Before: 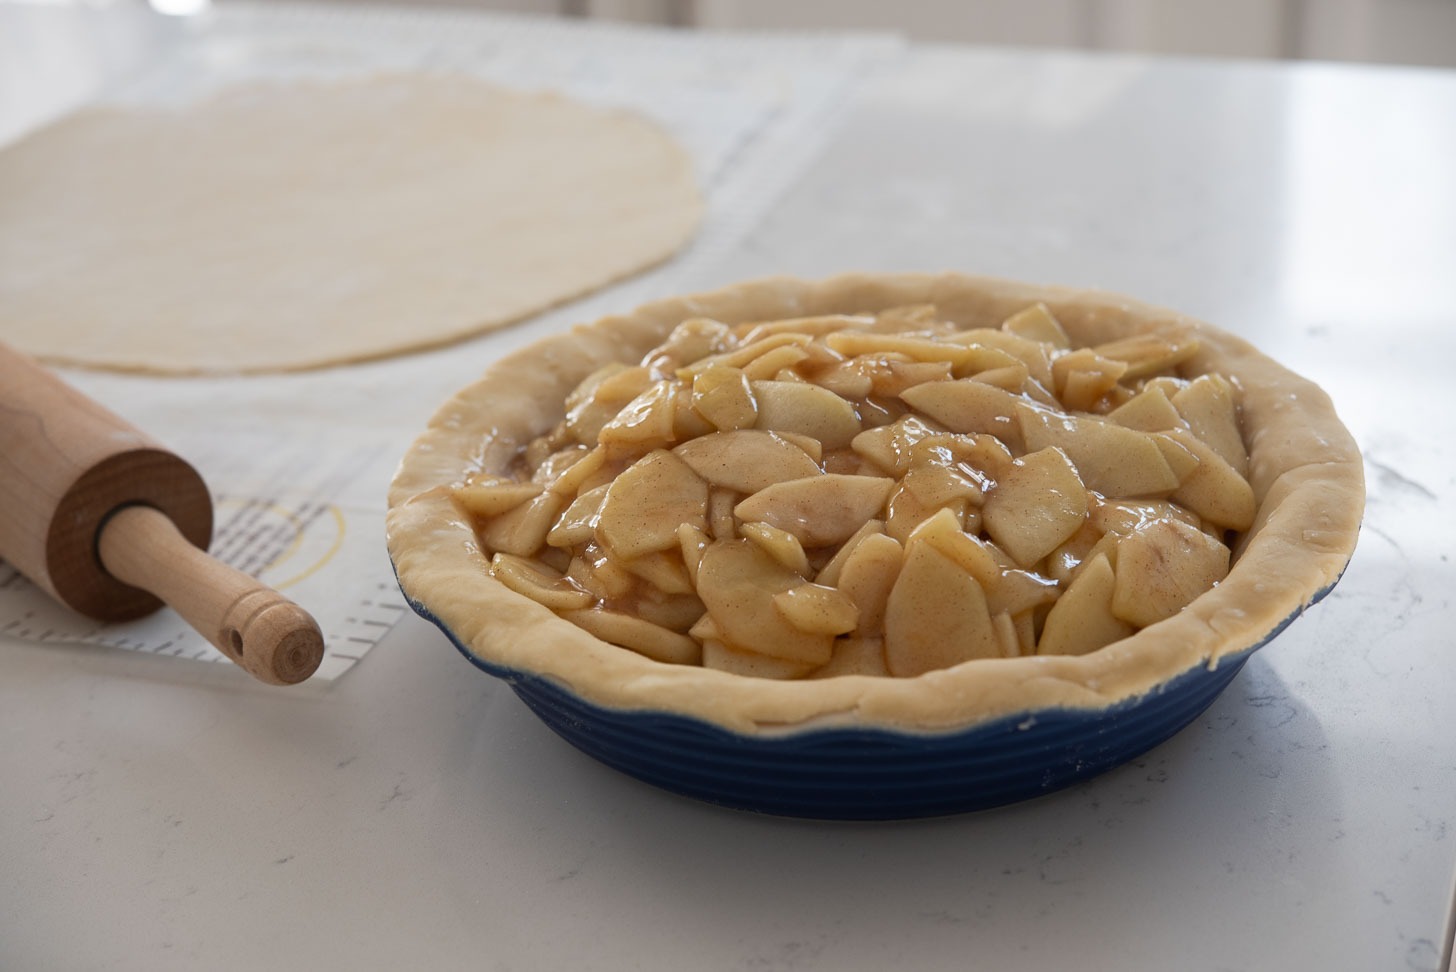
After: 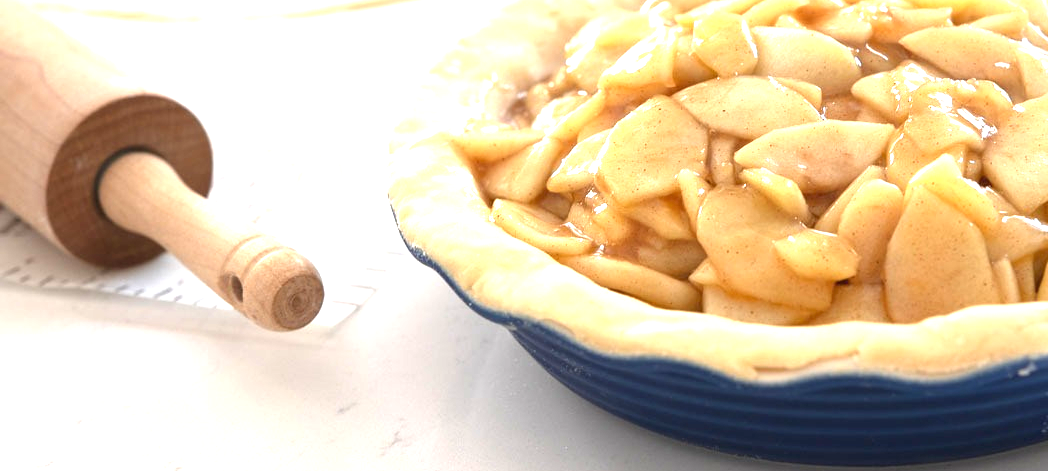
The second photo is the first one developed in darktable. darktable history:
crop: top 36.498%, right 27.964%, bottom 14.995%
exposure: black level correction 0, exposure 1.9 EV, compensate highlight preservation false
